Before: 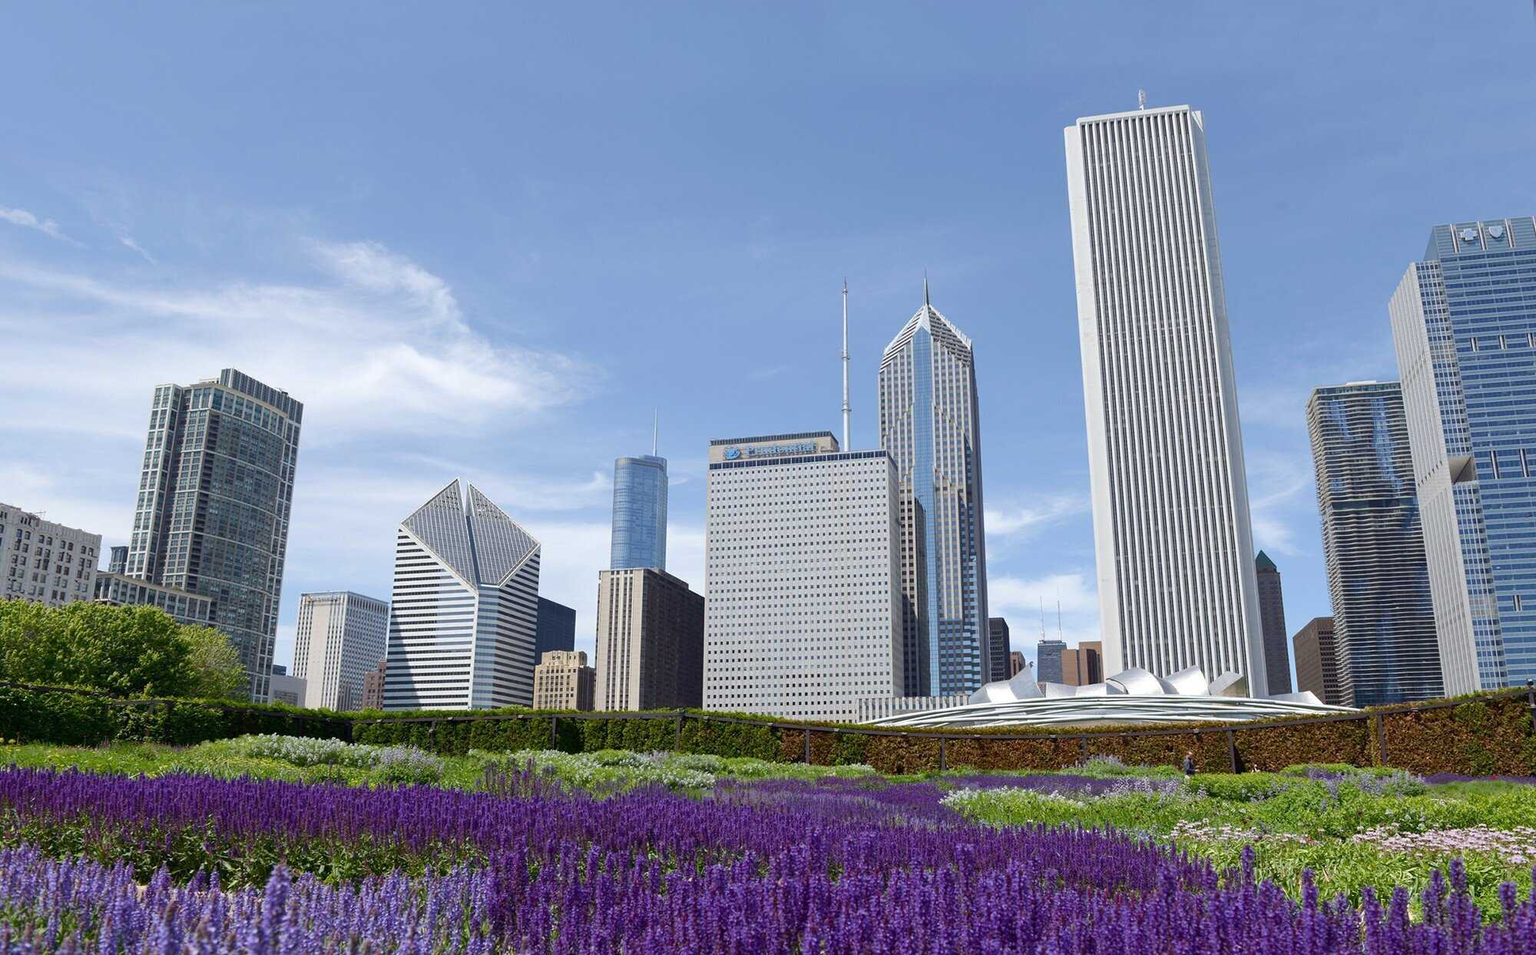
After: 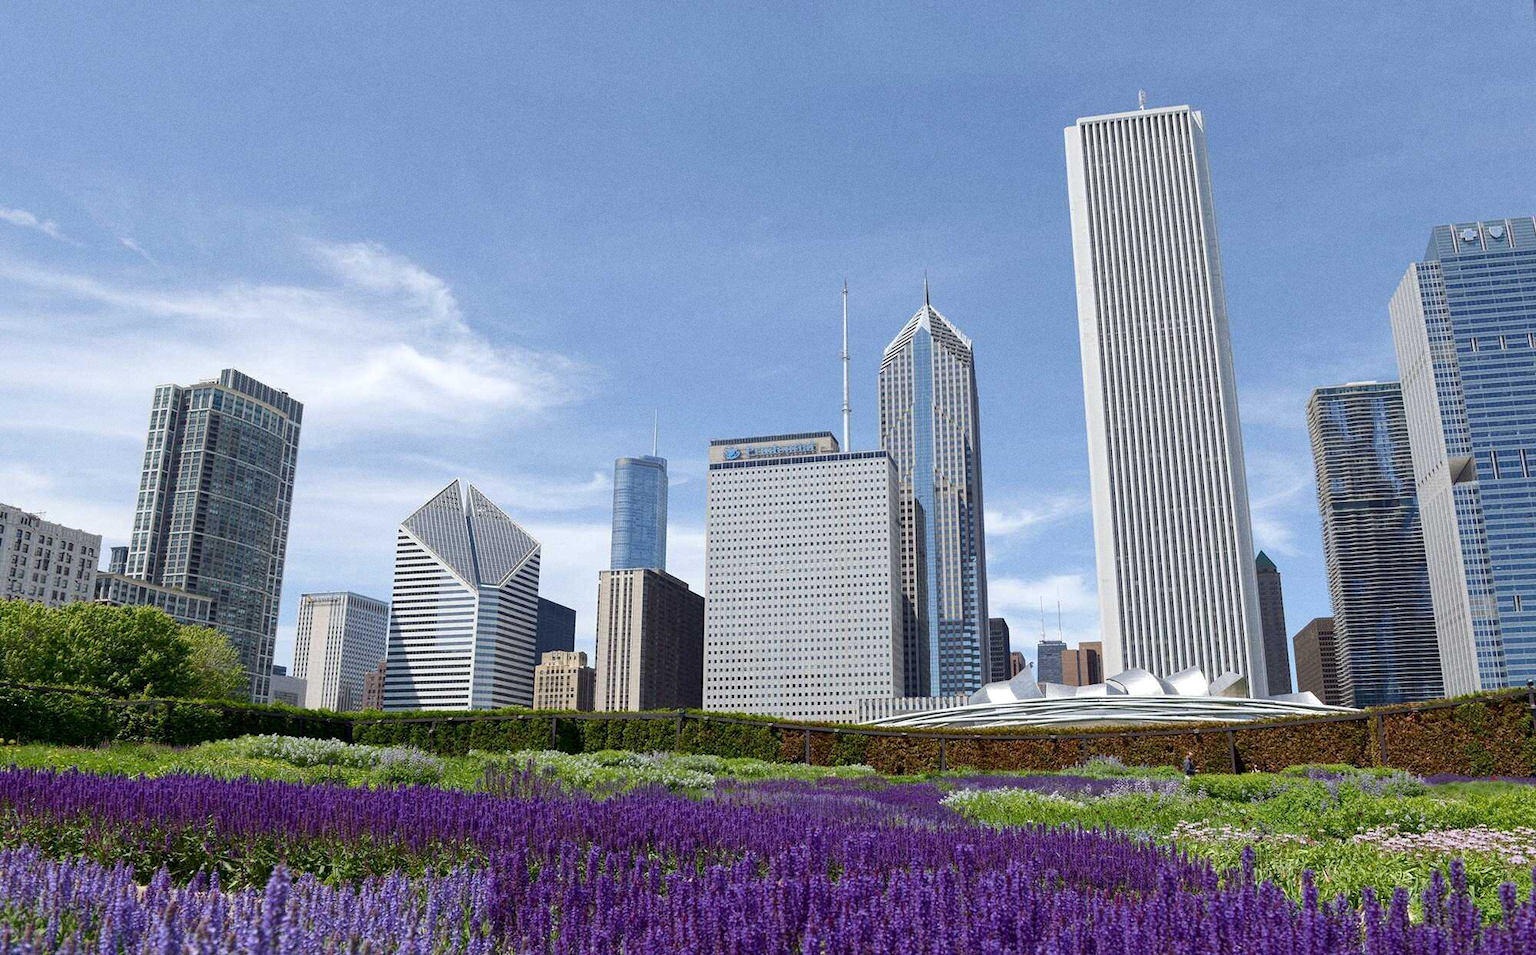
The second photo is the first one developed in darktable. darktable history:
grain: on, module defaults
local contrast: highlights 100%, shadows 100%, detail 120%, midtone range 0.2
